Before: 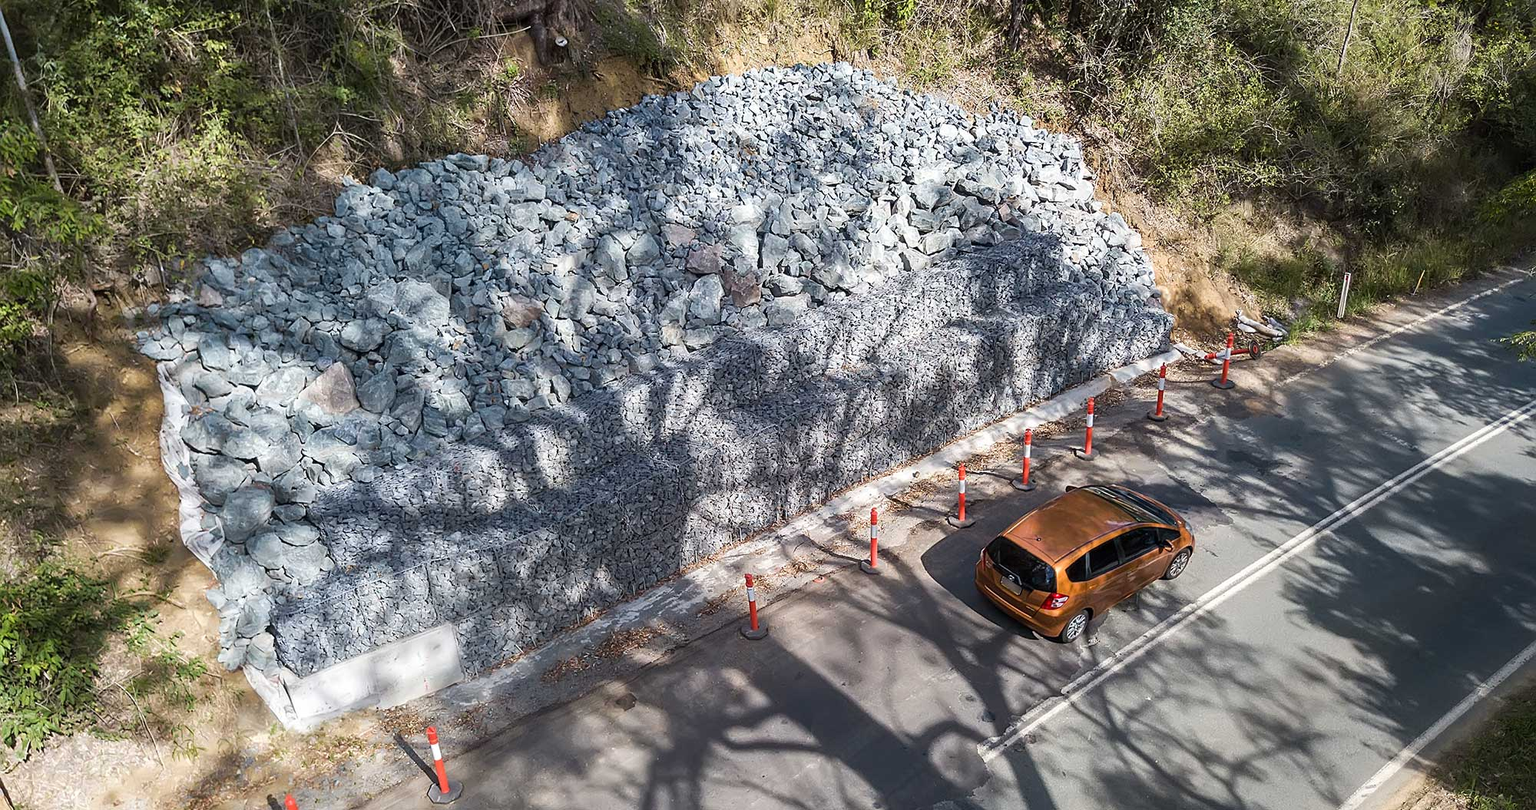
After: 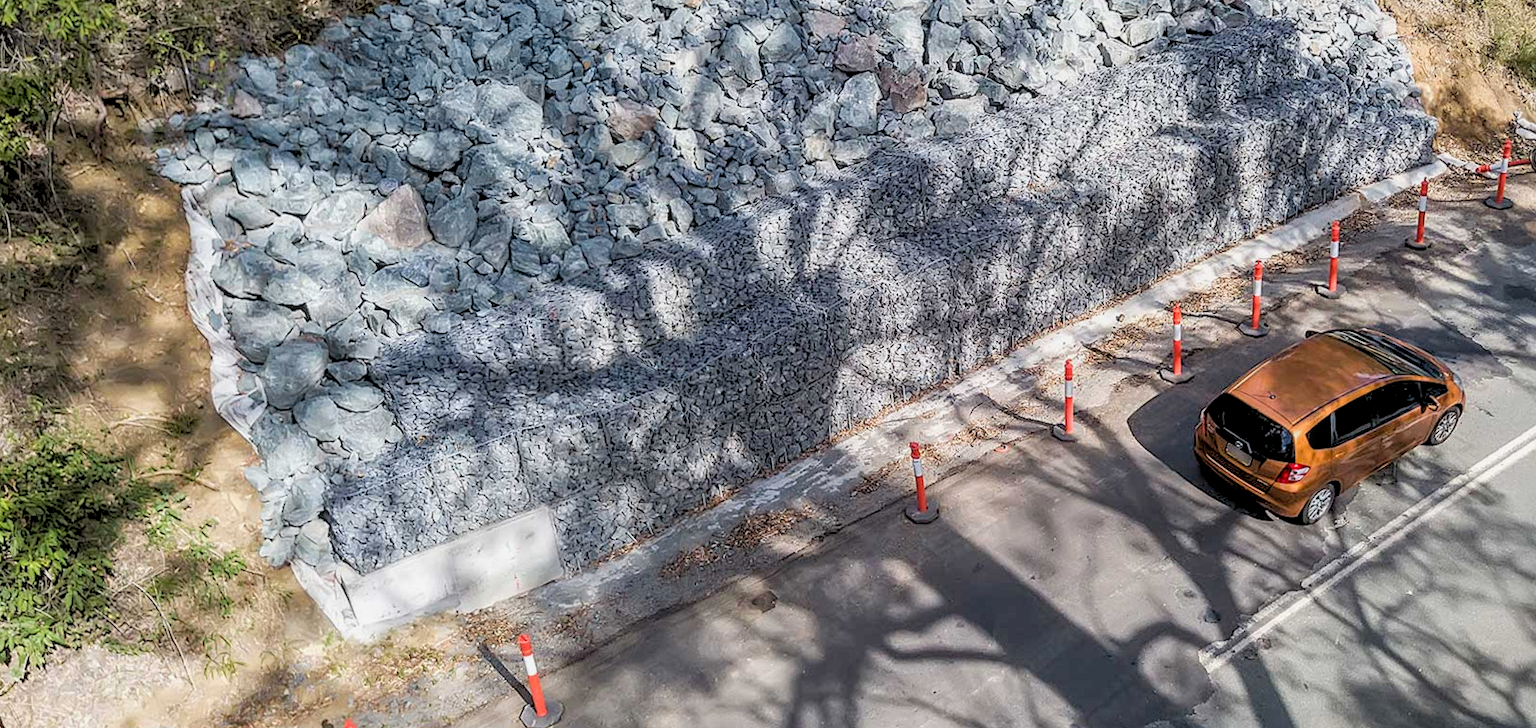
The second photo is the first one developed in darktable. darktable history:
rgb levels: preserve colors sum RGB, levels [[0.038, 0.433, 0.934], [0, 0.5, 1], [0, 0.5, 1]]
local contrast: on, module defaults
rotate and perspective: rotation -0.45°, automatic cropping original format, crop left 0.008, crop right 0.992, crop top 0.012, crop bottom 0.988
crop: top 26.531%, right 17.959%
